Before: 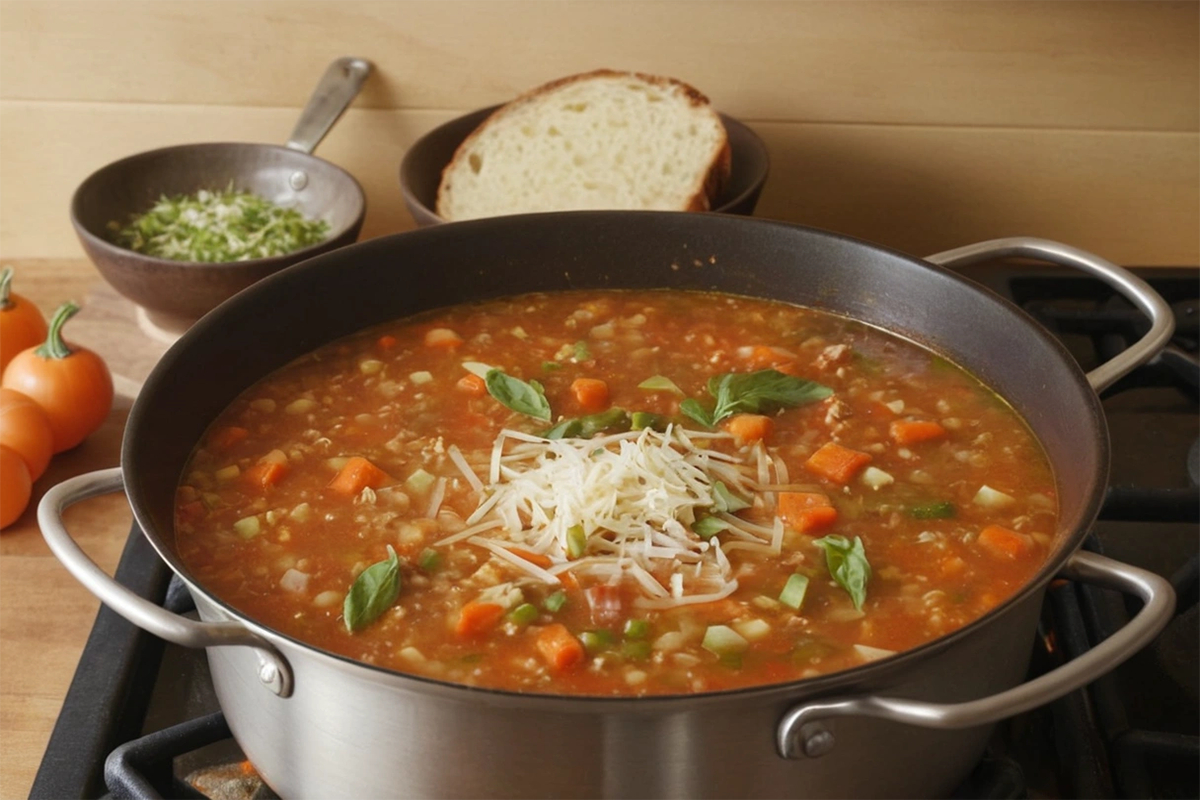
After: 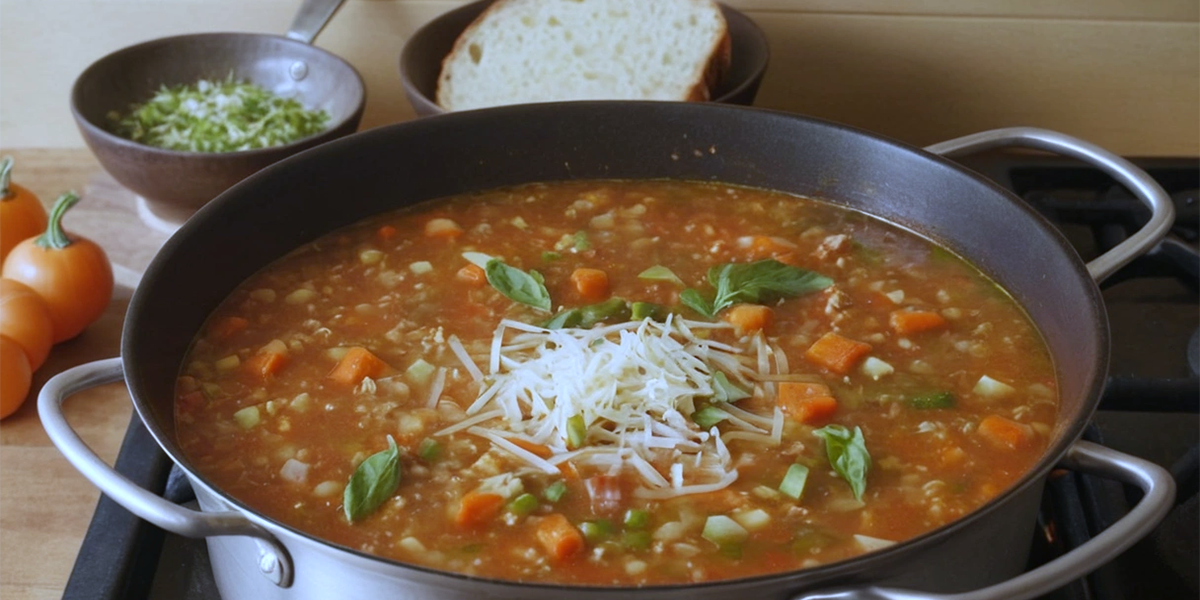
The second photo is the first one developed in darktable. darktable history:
white balance: red 0.871, blue 1.249
crop: top 13.819%, bottom 11.169%
